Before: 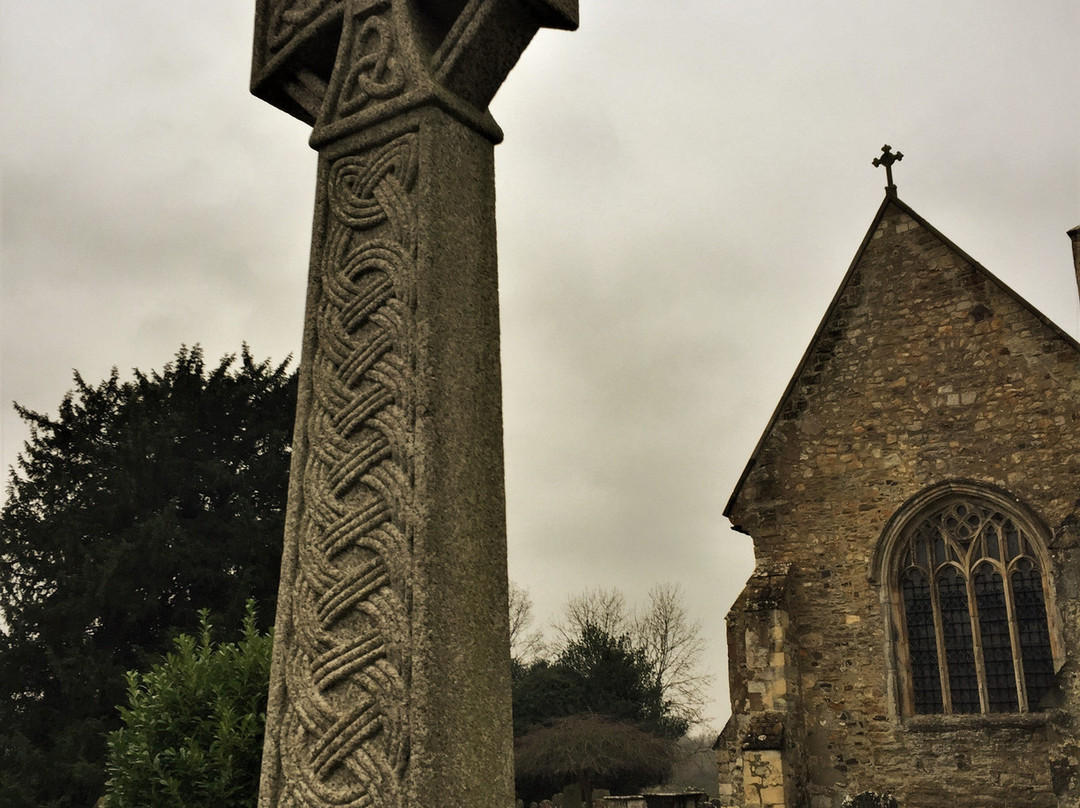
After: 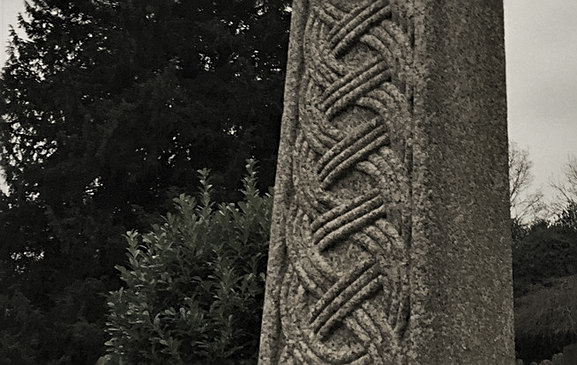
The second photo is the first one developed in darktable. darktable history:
crop and rotate: top 54.582%, right 46.487%, bottom 0.194%
sharpen: radius 2.175, amount 0.387, threshold 0.055
color zones: curves: ch0 [(0, 0.613) (0.01, 0.613) (0.245, 0.448) (0.498, 0.529) (0.642, 0.665) (0.879, 0.777) (0.99, 0.613)]; ch1 [(0, 0.035) (0.121, 0.189) (0.259, 0.197) (0.415, 0.061) (0.589, 0.022) (0.732, 0.022) (0.857, 0.026) (0.991, 0.053)]
